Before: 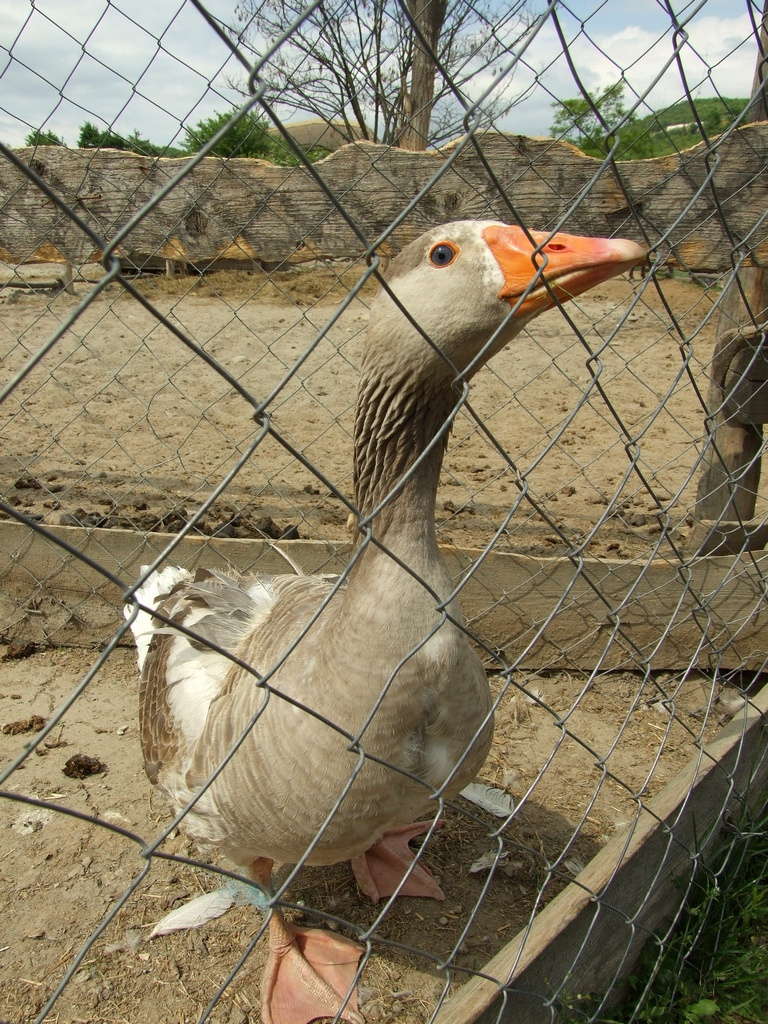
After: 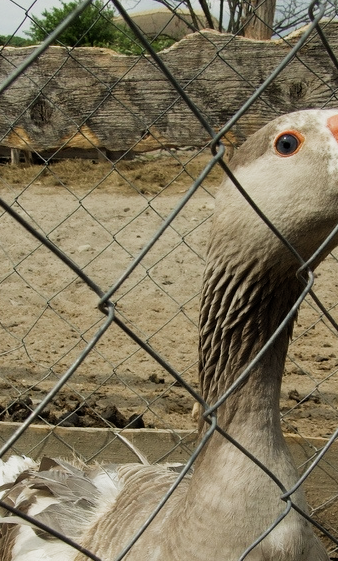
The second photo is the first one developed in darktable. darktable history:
filmic rgb: middle gray luminance 21.73%, black relative exposure -14 EV, white relative exposure 2.96 EV, threshold 6 EV, target black luminance 0%, hardness 8.81, latitude 59.69%, contrast 1.208, highlights saturation mix 5%, shadows ↔ highlights balance 41.6%, add noise in highlights 0, color science v3 (2019), use custom middle-gray values true, iterations of high-quality reconstruction 0, contrast in highlights soft, enable highlight reconstruction true
crop: left 20.248%, top 10.86%, right 35.675%, bottom 34.321%
